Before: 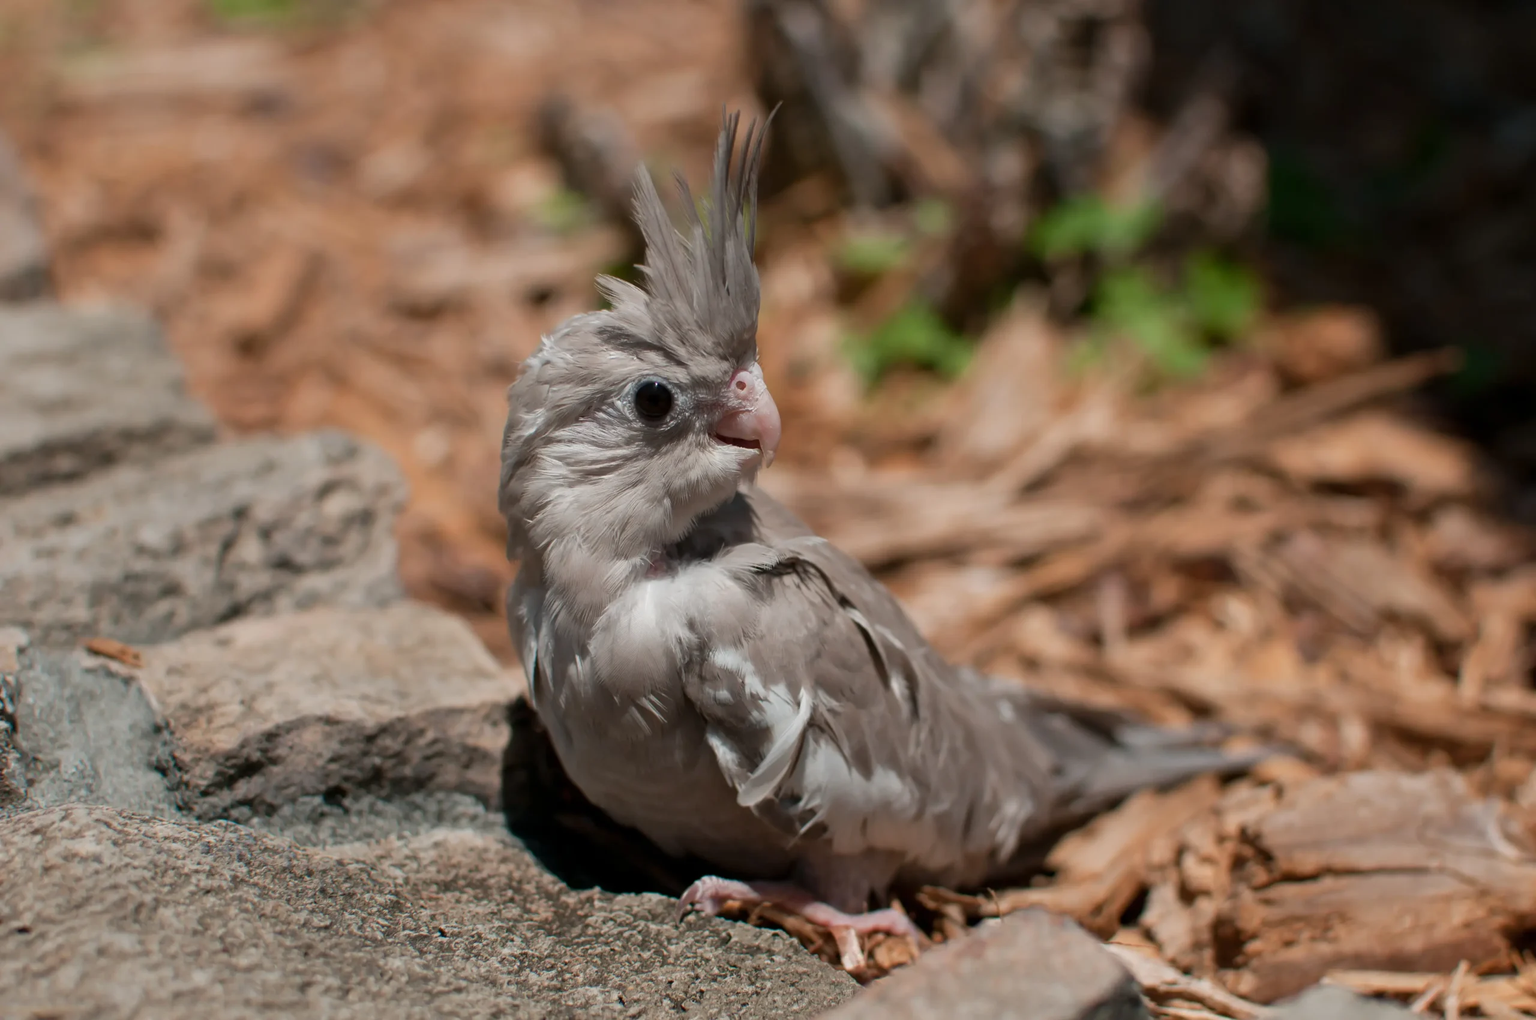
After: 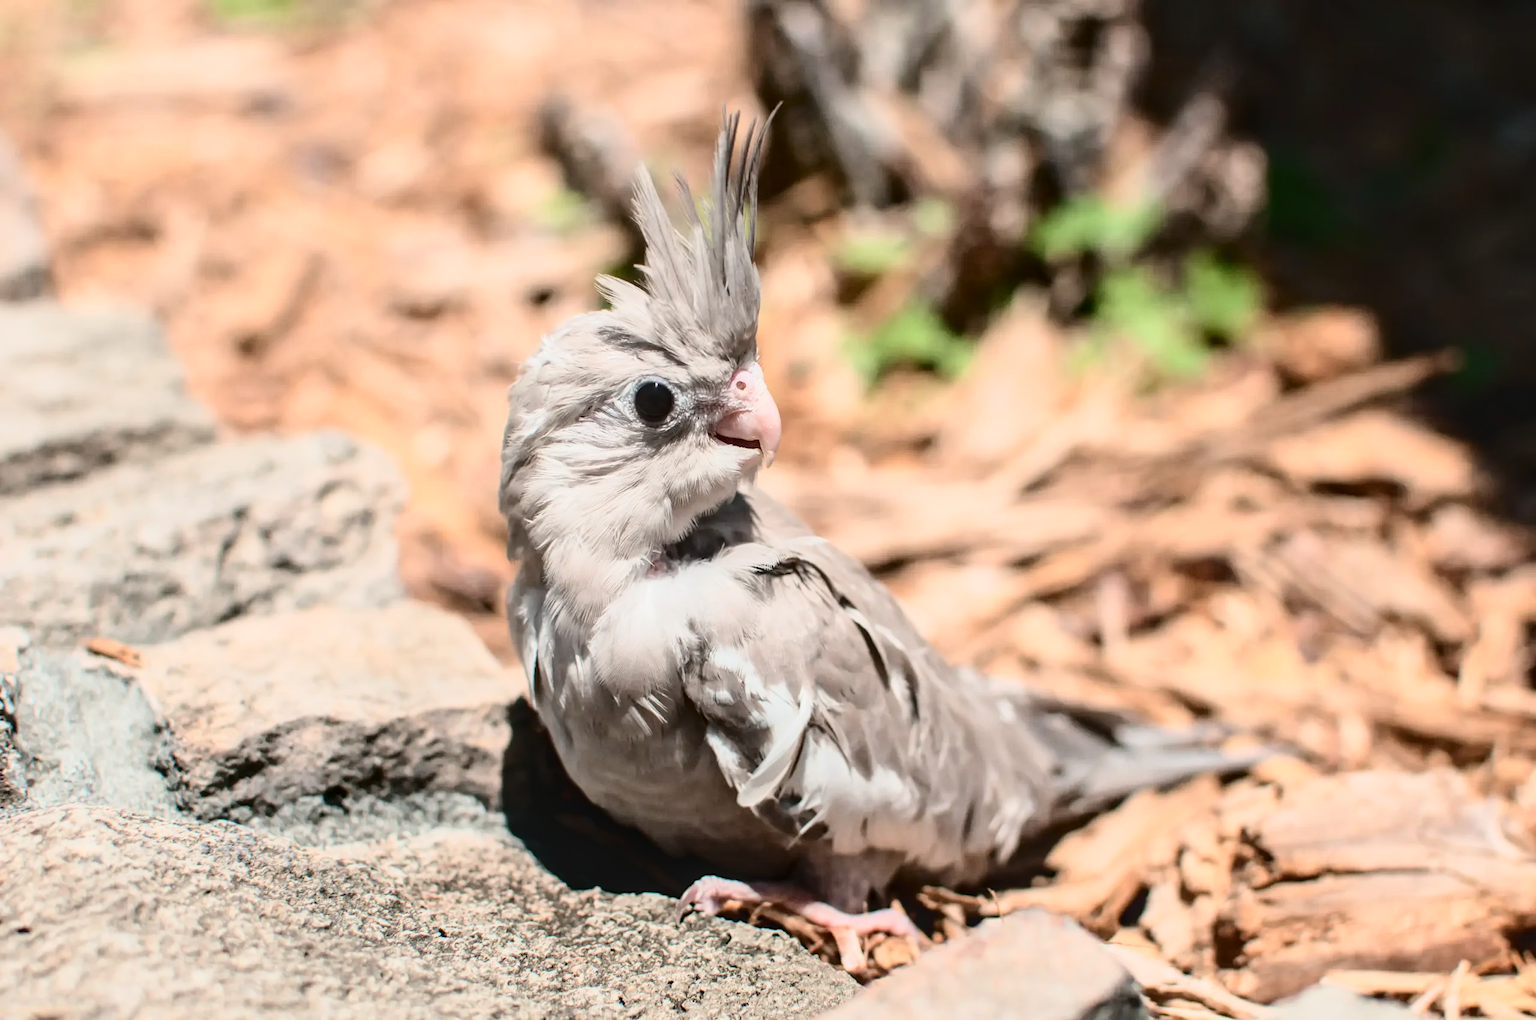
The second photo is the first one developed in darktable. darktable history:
exposure: black level correction 0.001, exposure 0.498 EV, compensate exposure bias true, compensate highlight preservation false
local contrast: on, module defaults
tone curve: curves: ch0 [(0, 0.026) (0.155, 0.133) (0.272, 0.34) (0.434, 0.625) (0.676, 0.871) (0.994, 0.955)], color space Lab, independent channels, preserve colors none
